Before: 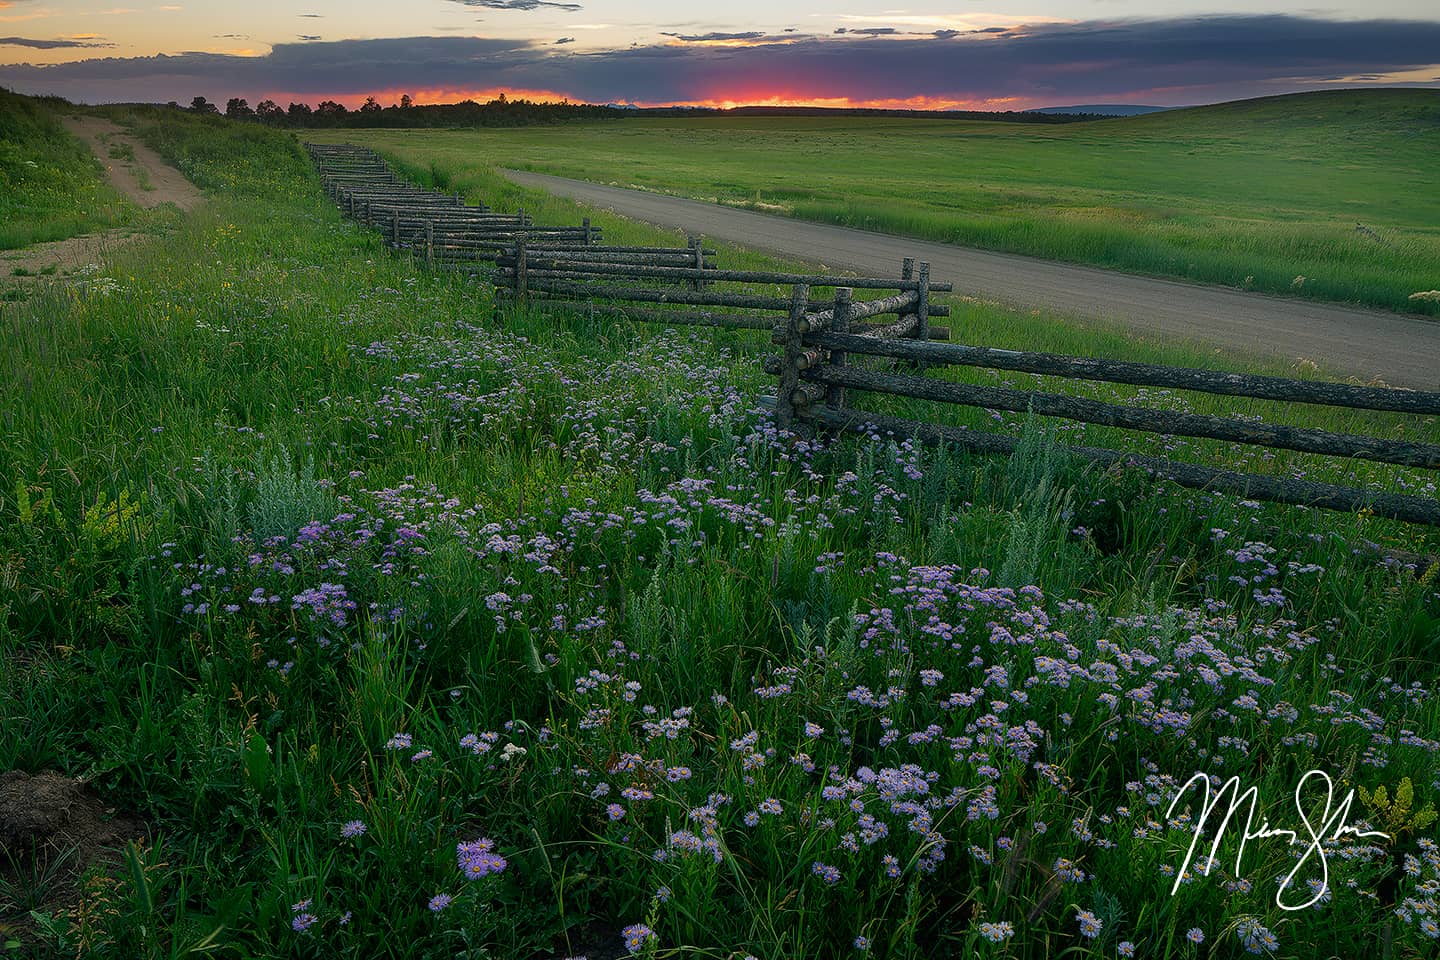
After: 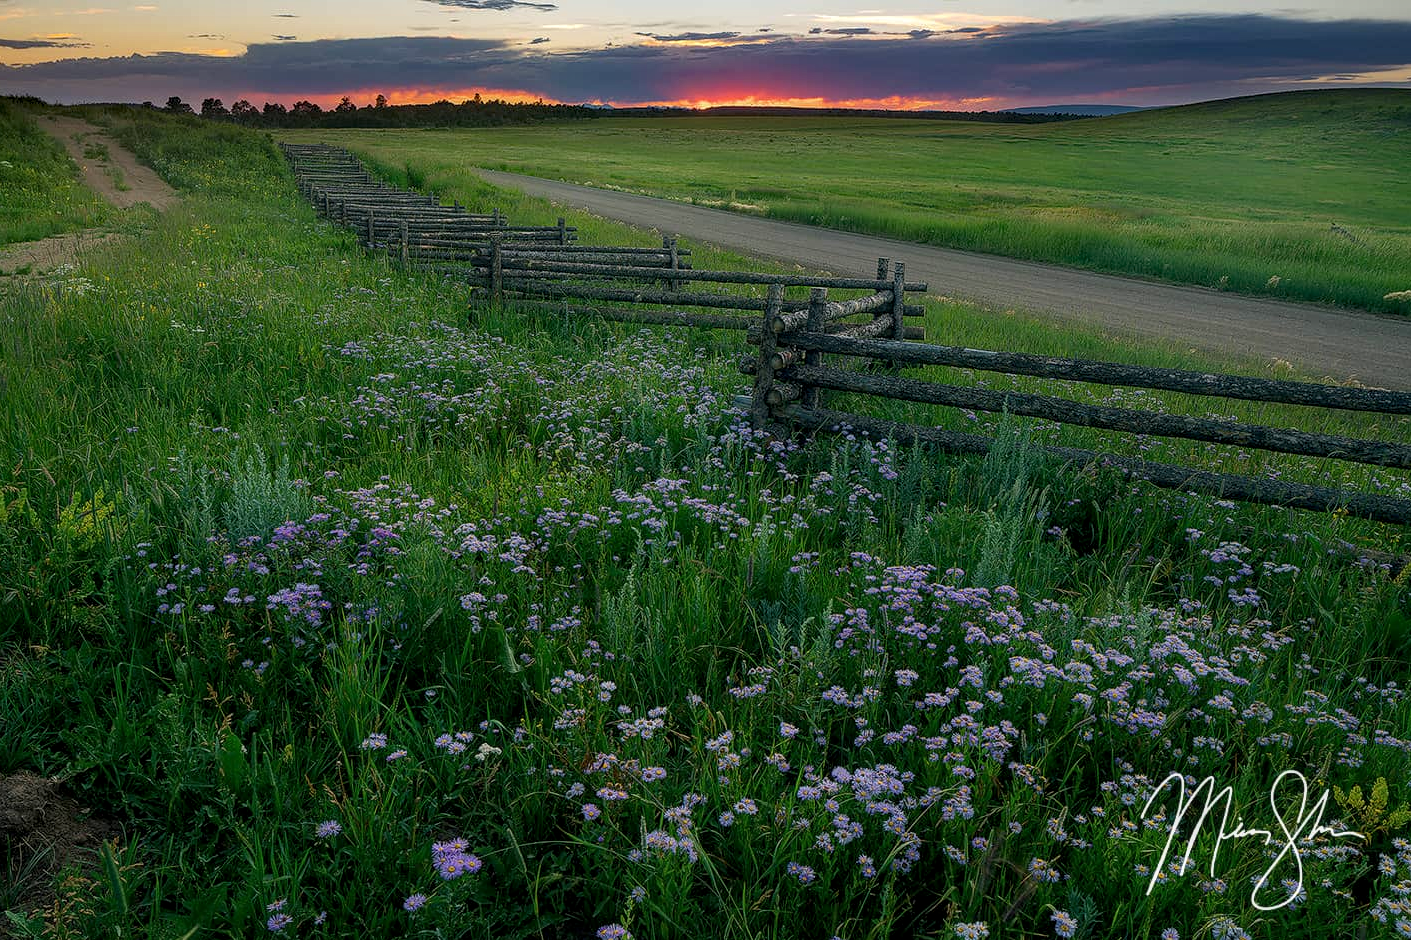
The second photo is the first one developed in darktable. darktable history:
local contrast: on, module defaults
crop: left 1.743%, right 0.268%, bottom 2.011%
haze removal: compatibility mode true, adaptive false
